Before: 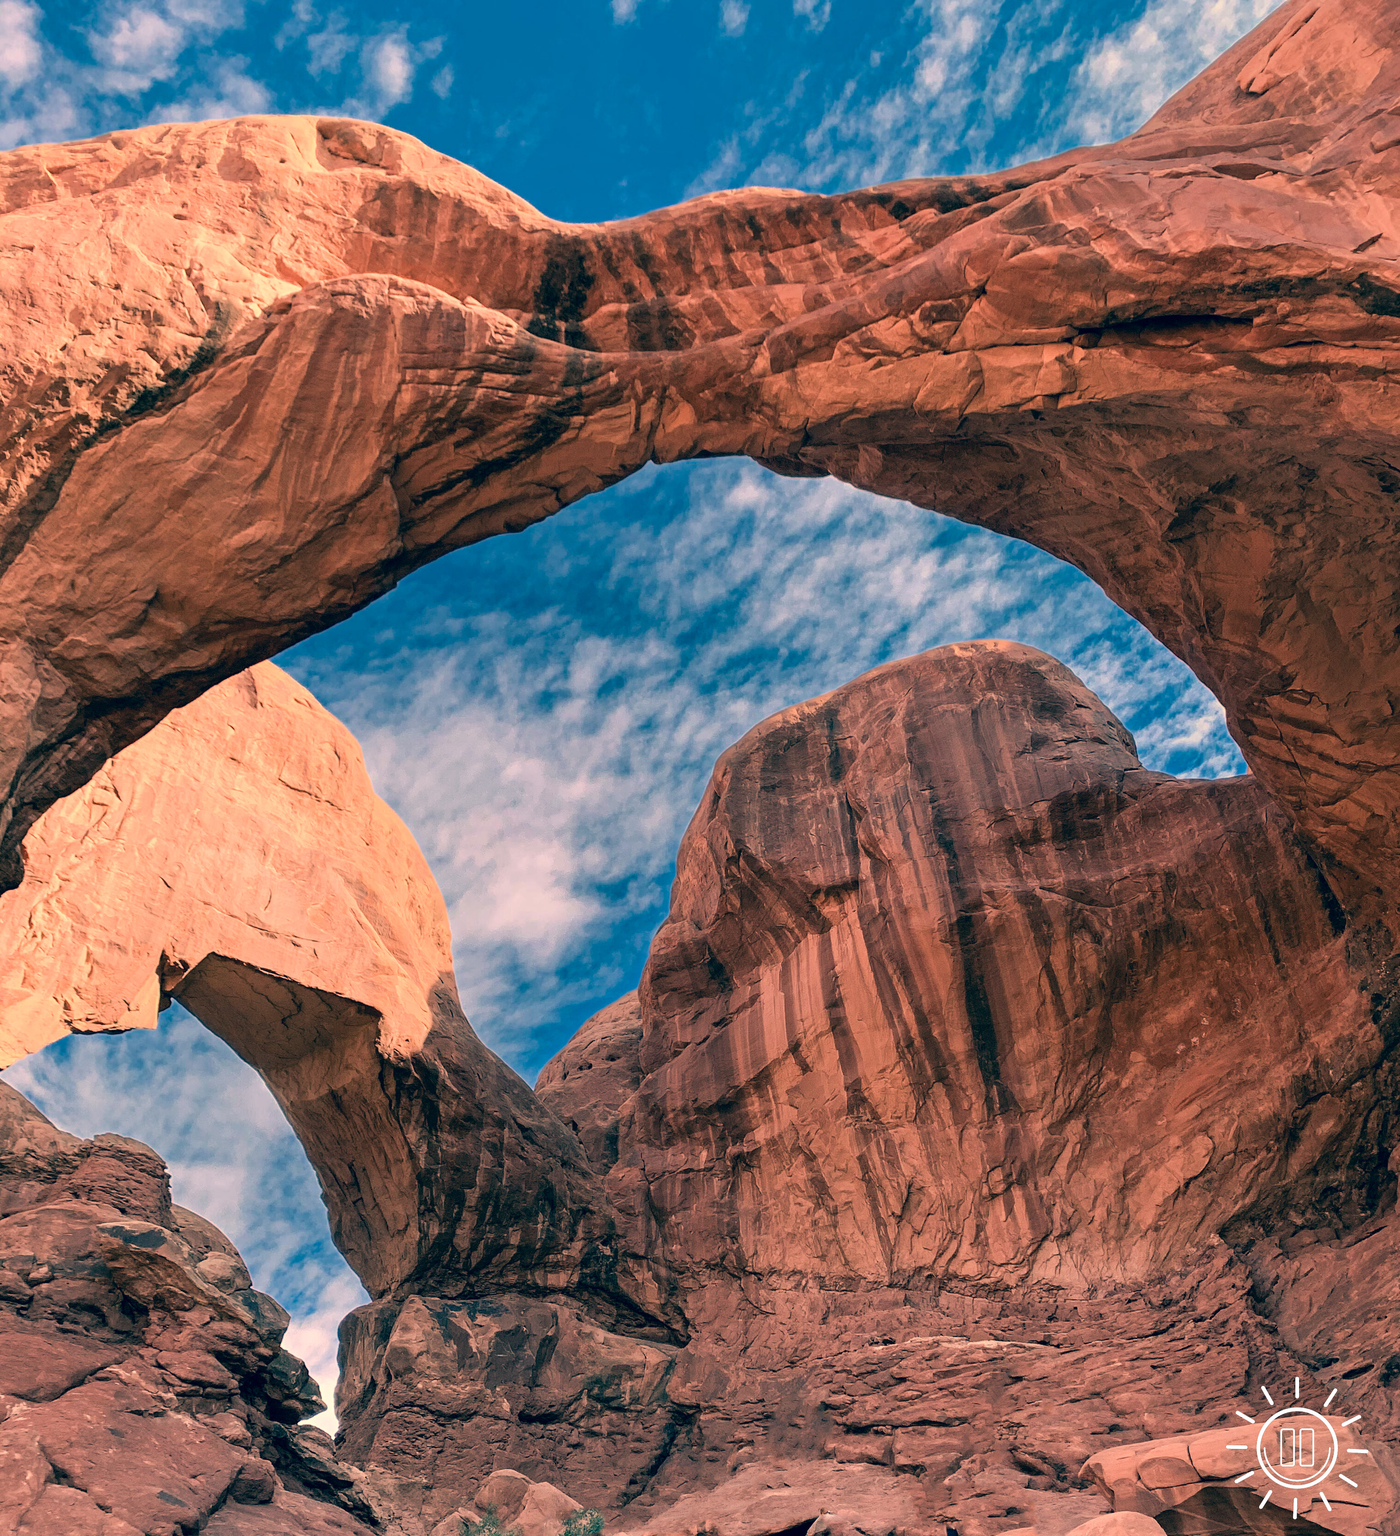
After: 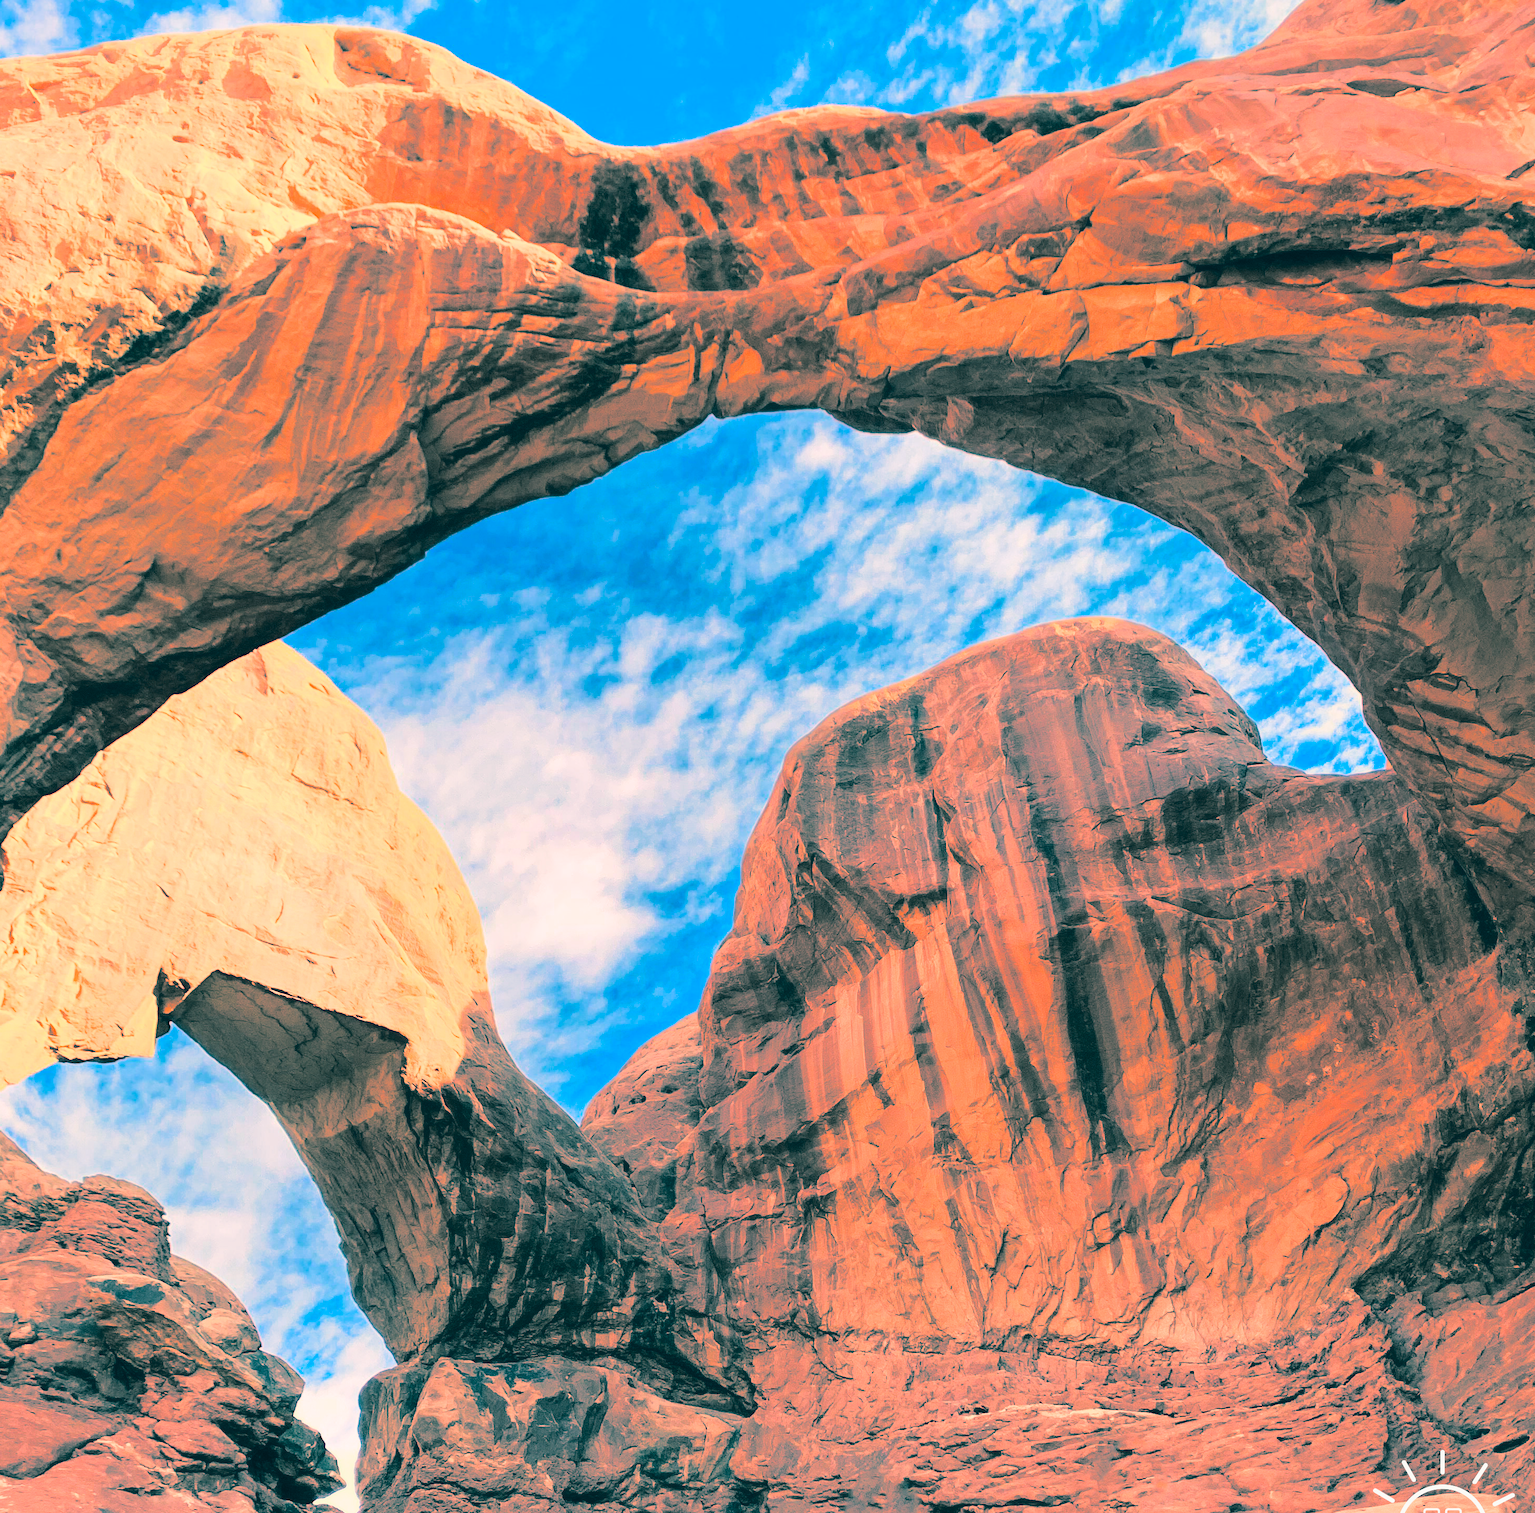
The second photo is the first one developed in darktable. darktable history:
base curve: curves: ch0 [(0, 0) (0.025, 0.046) (0.112, 0.277) (0.467, 0.74) (0.814, 0.929) (1, 0.942)]
color correction: highlights a* -0.137, highlights b* 0.137
split-toning: shadows › hue 186.43°, highlights › hue 49.29°, compress 30.29%
contrast equalizer: octaves 7, y [[0.502, 0.505, 0.512, 0.529, 0.564, 0.588], [0.5 ×6], [0.502, 0.505, 0.512, 0.529, 0.564, 0.588], [0, 0.001, 0.001, 0.004, 0.008, 0.011], [0, 0.001, 0.001, 0.004, 0.008, 0.011]], mix -1
crop: left 1.507%, top 6.147%, right 1.379%, bottom 6.637%
color balance rgb: perceptual saturation grading › global saturation 25%, global vibrance 10%
